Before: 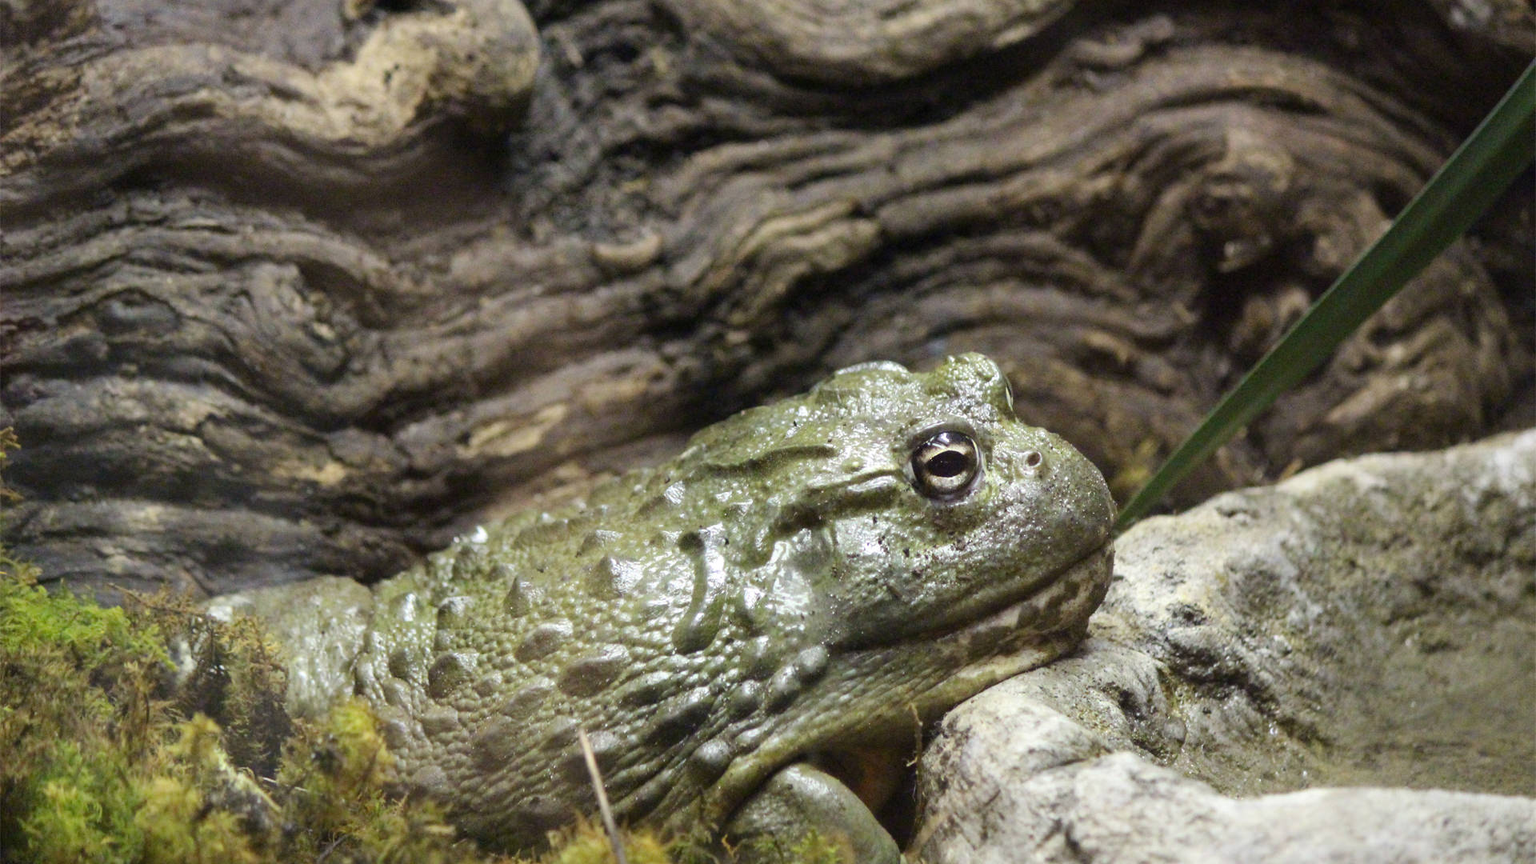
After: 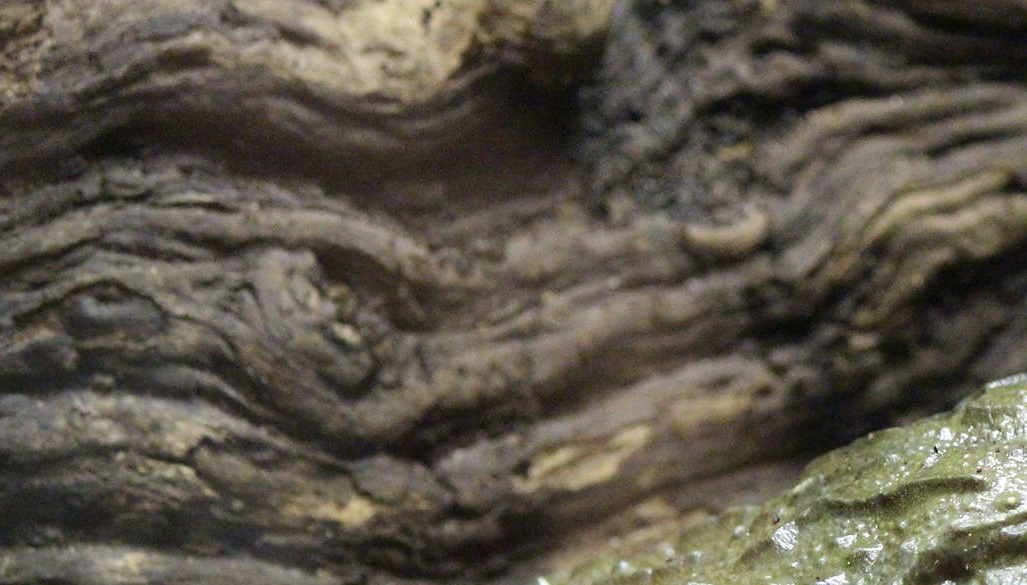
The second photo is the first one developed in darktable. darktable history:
sharpen: radius 1.022, threshold 0.955
crop and rotate: left 3.065%, top 7.558%, right 43.409%, bottom 38.273%
